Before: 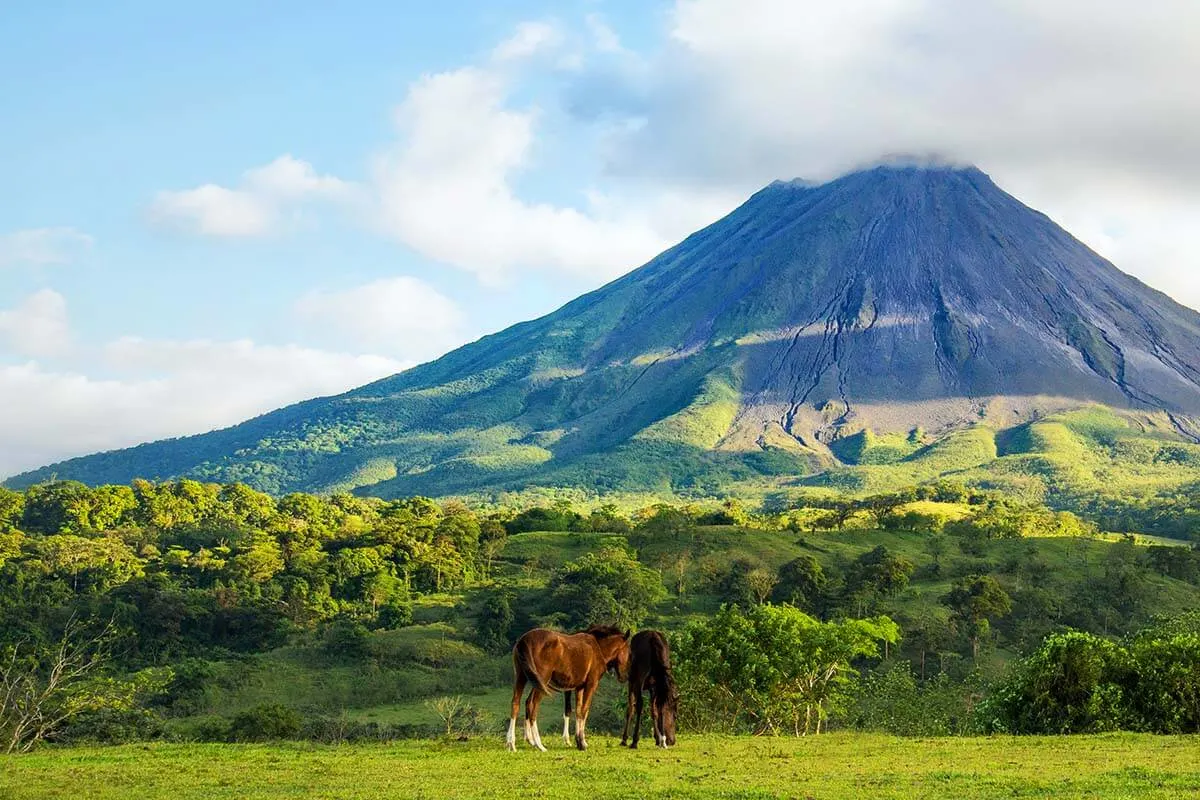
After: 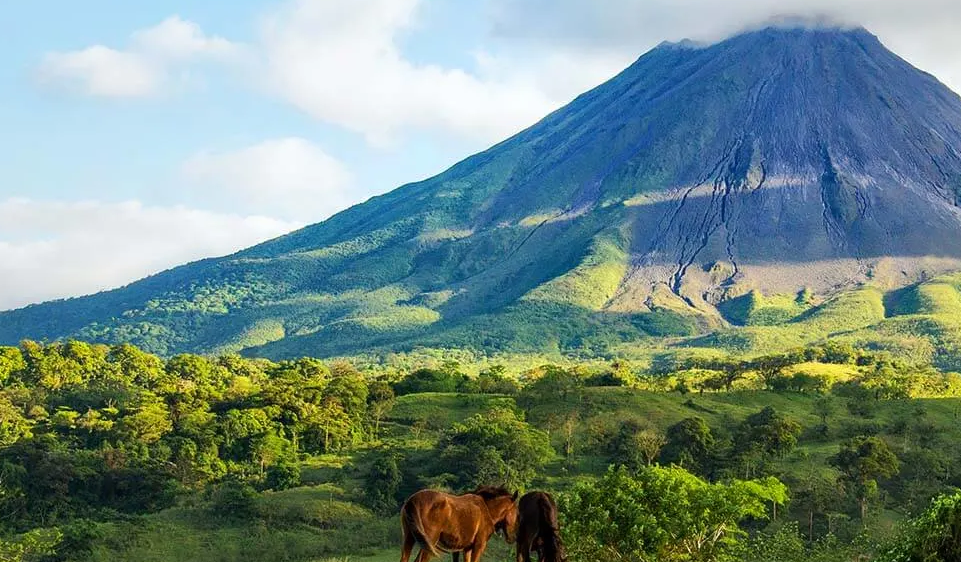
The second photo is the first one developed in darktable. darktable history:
crop: left 9.397%, top 17.388%, right 10.491%, bottom 12.333%
